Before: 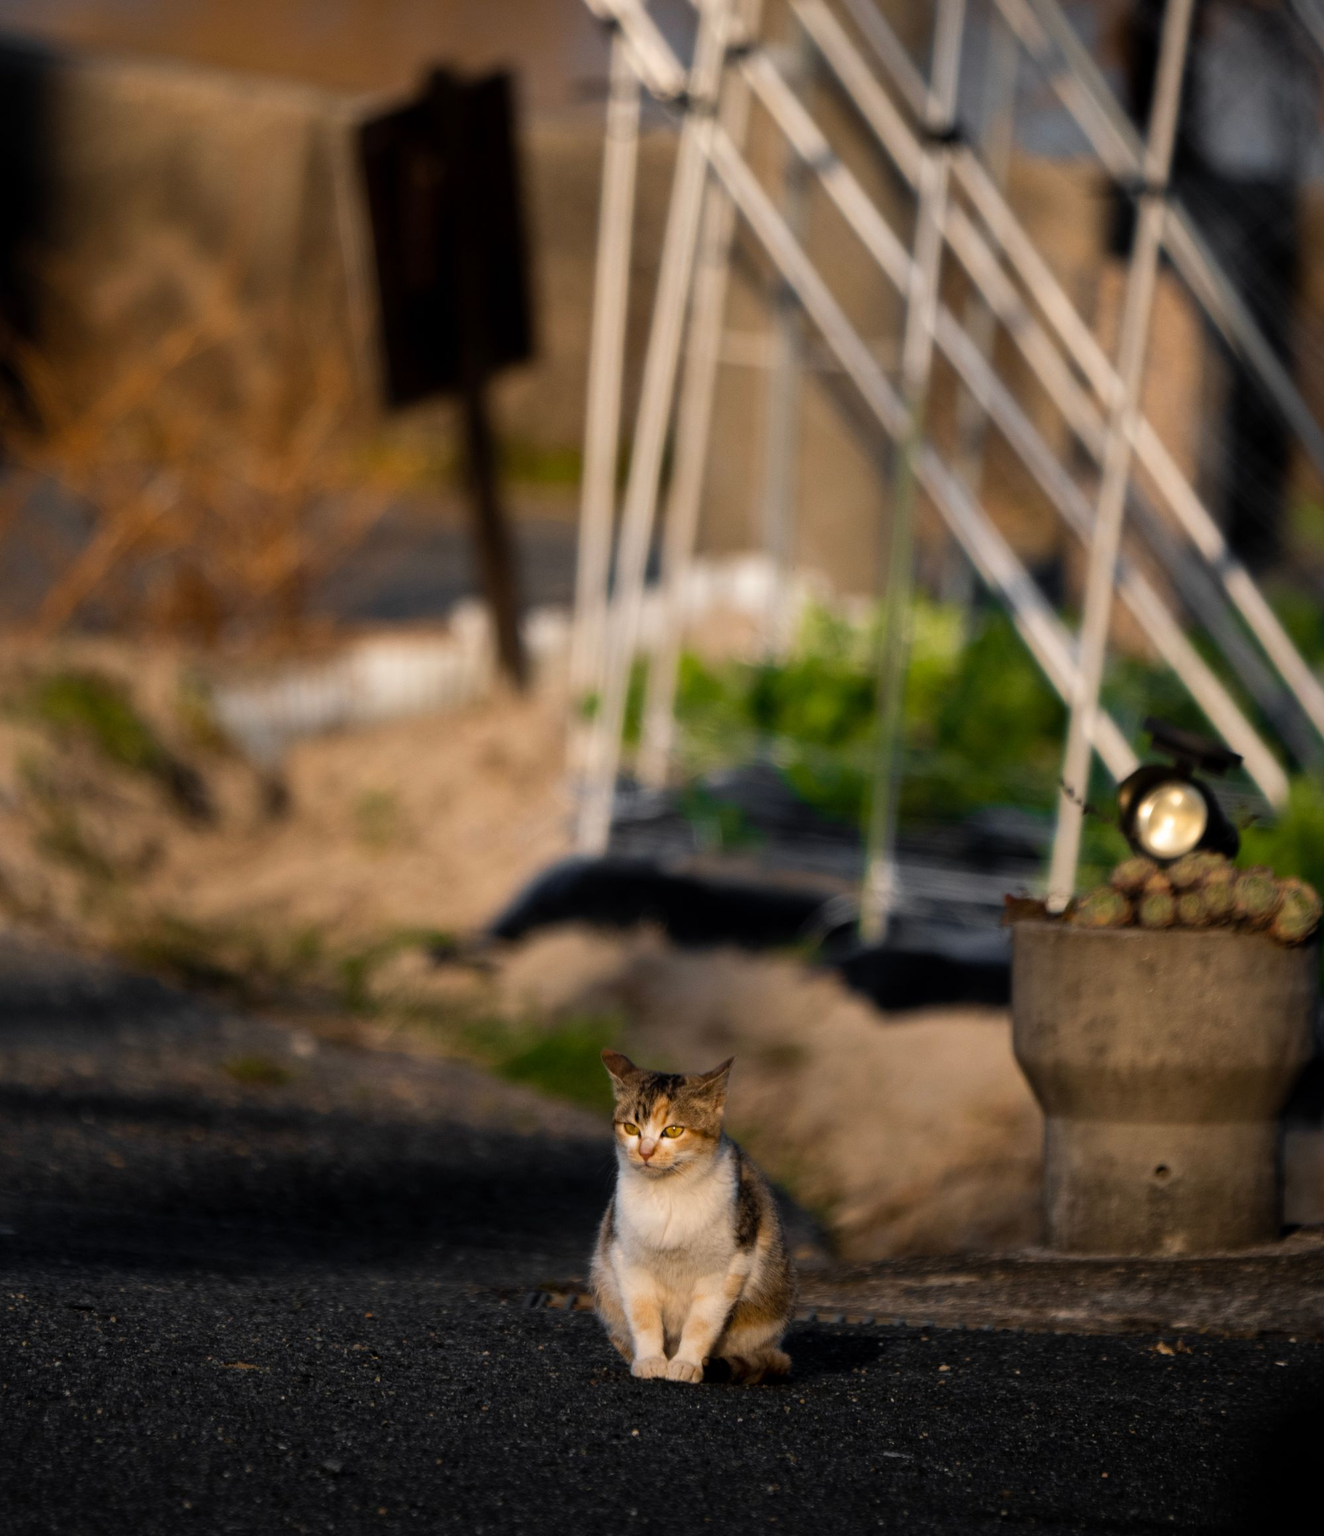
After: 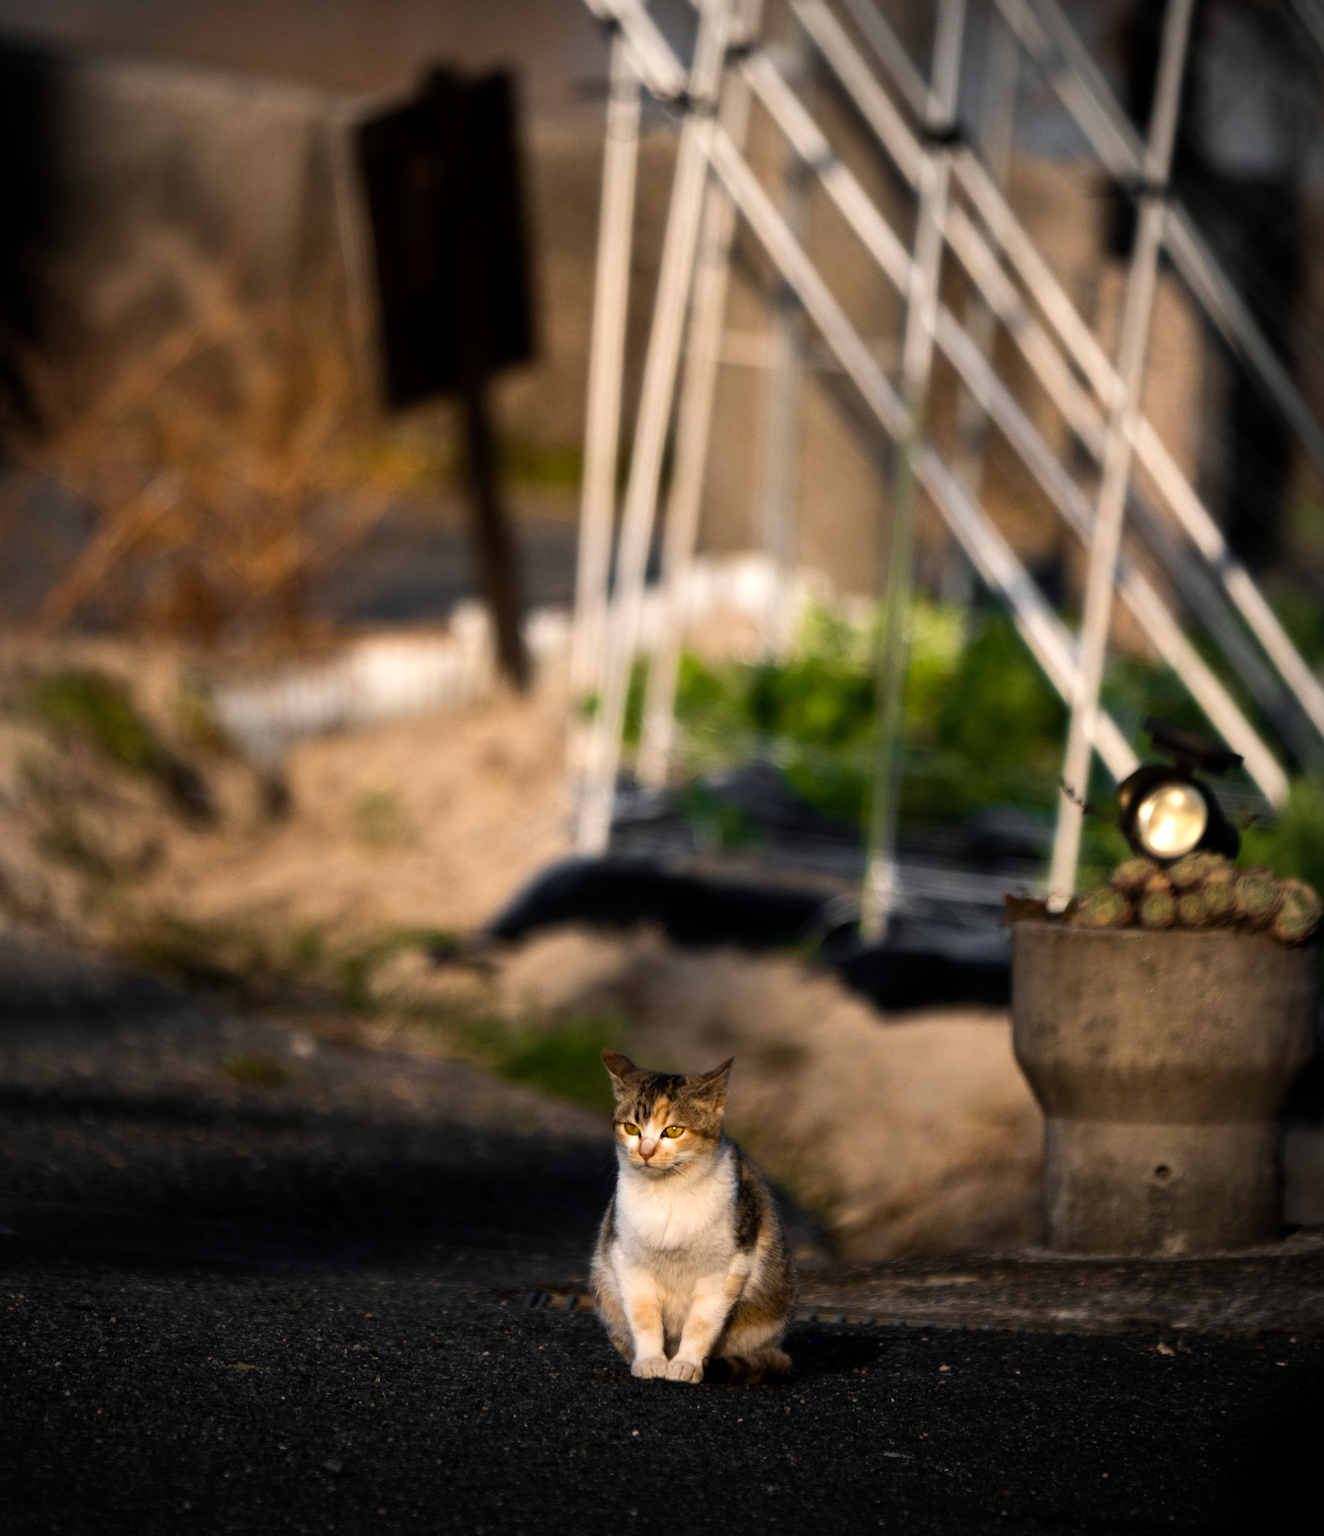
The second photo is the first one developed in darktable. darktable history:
vignetting: fall-off start 71.74%
shadows and highlights: shadows 0, highlights 40
tone equalizer: -8 EV -0.417 EV, -7 EV -0.389 EV, -6 EV -0.333 EV, -5 EV -0.222 EV, -3 EV 0.222 EV, -2 EV 0.333 EV, -1 EV 0.389 EV, +0 EV 0.417 EV, edges refinement/feathering 500, mask exposure compensation -1.57 EV, preserve details no
